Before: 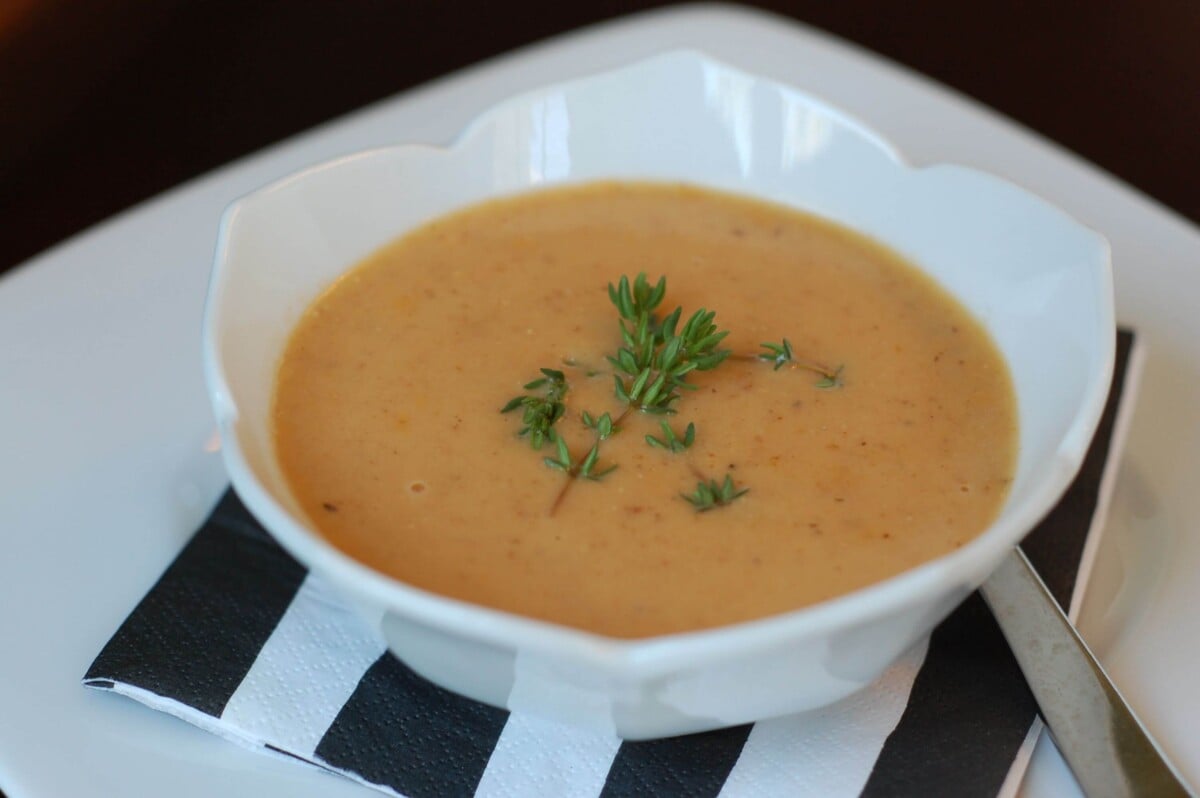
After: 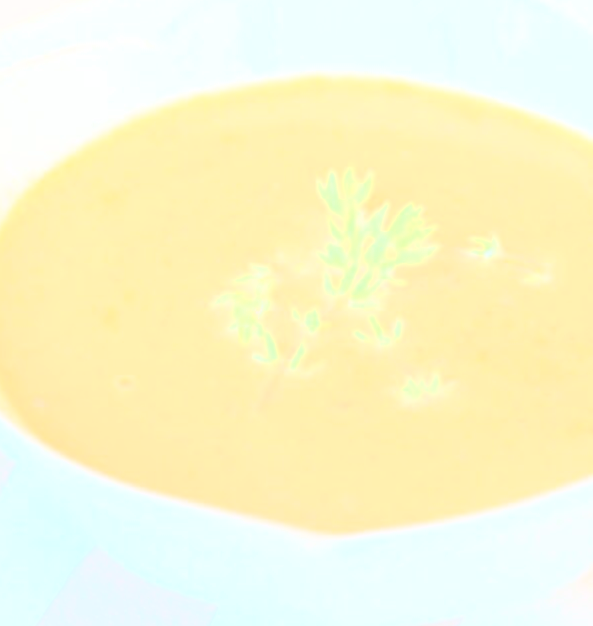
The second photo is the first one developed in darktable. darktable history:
bloom: size 70%, threshold 25%, strength 70%
crop and rotate: angle 0.02°, left 24.353%, top 13.219%, right 26.156%, bottom 8.224%
